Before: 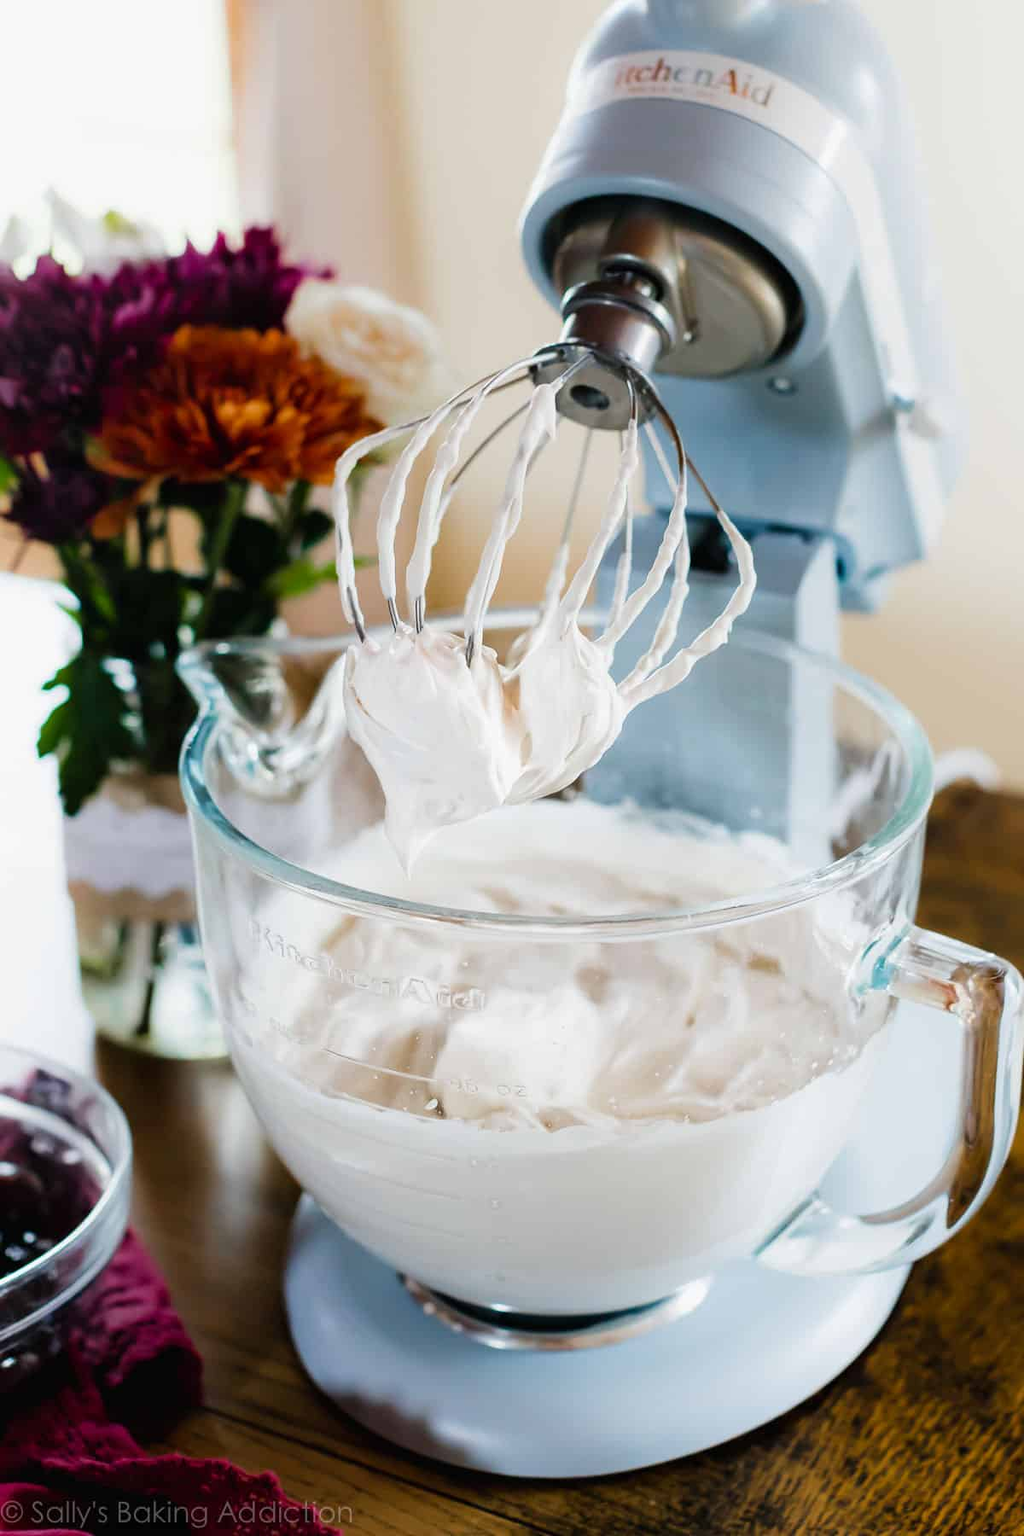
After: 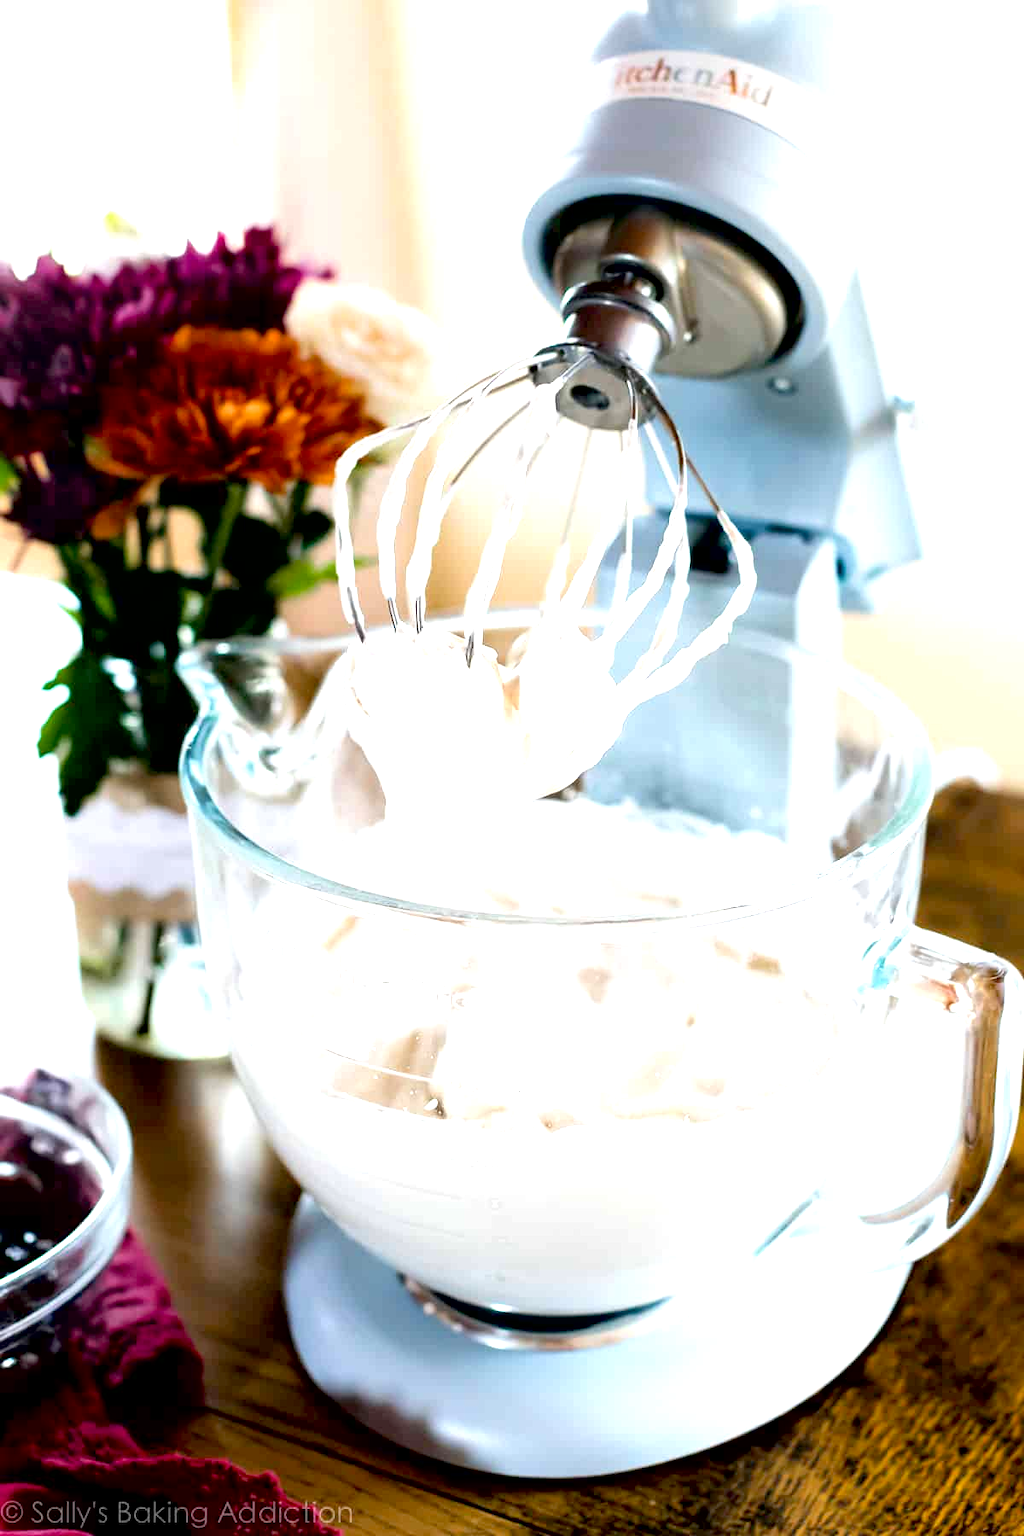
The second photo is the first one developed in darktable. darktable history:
exposure: black level correction 0.008, exposure 0.968 EV, compensate highlight preservation false
contrast brightness saturation: saturation -0.051
